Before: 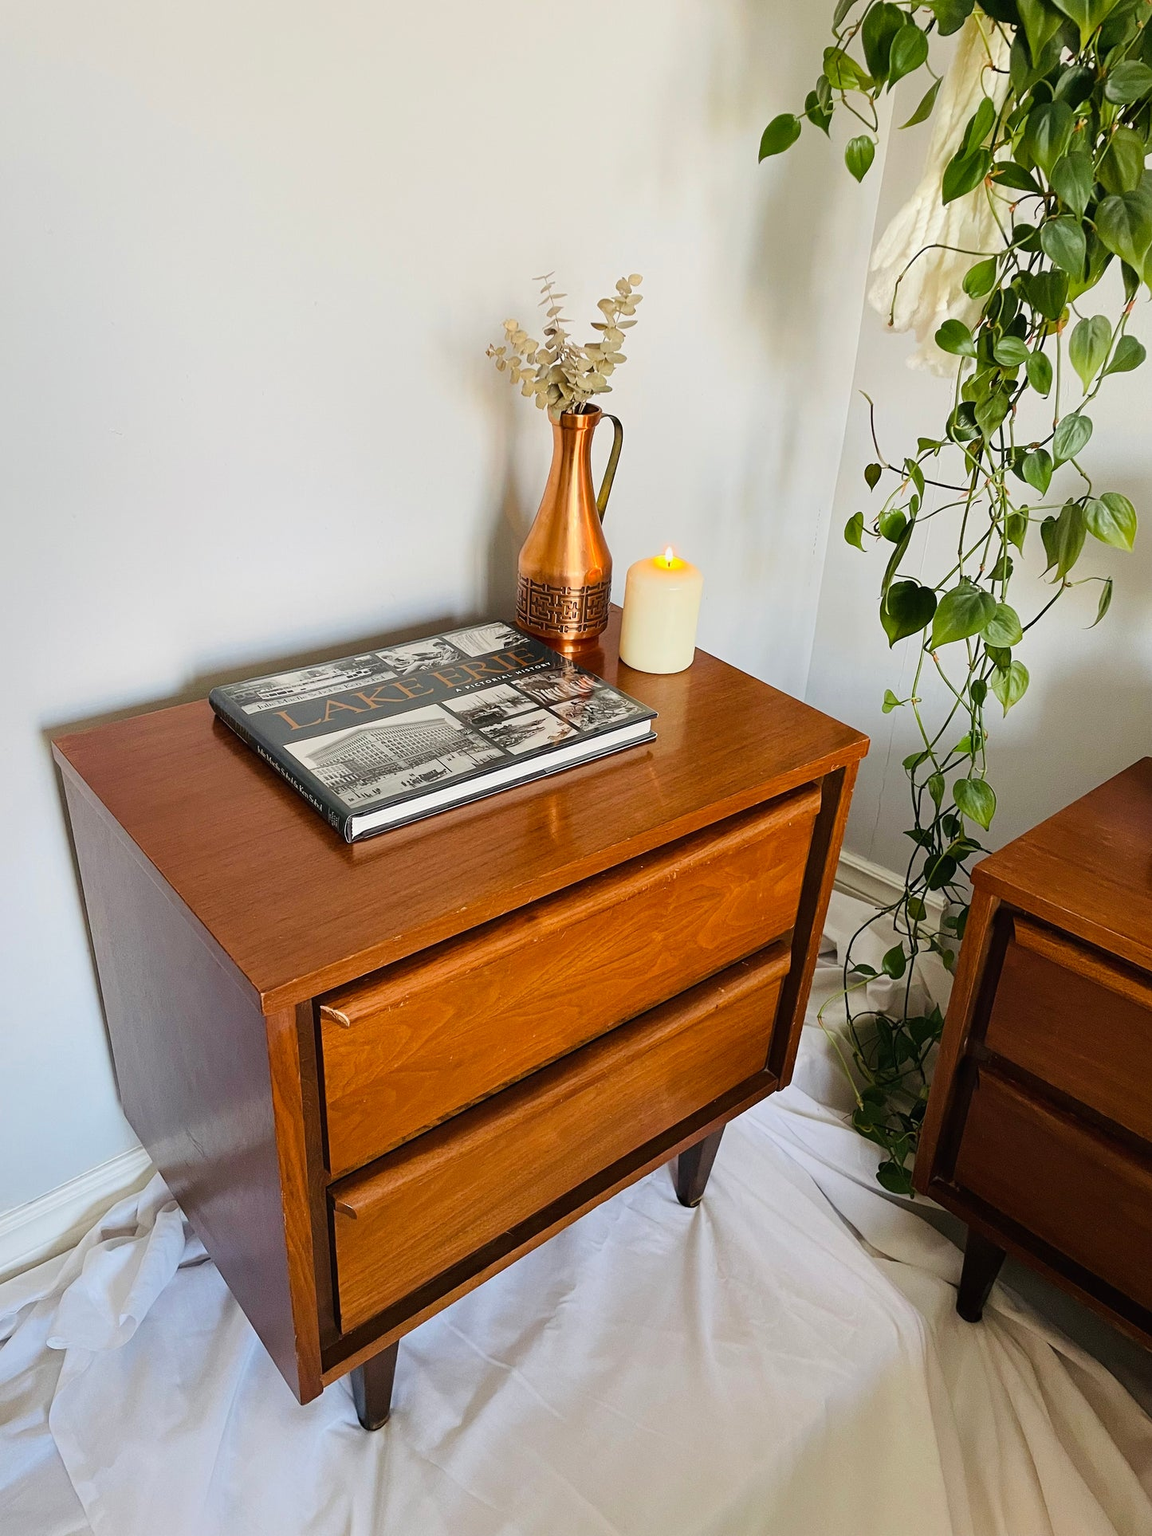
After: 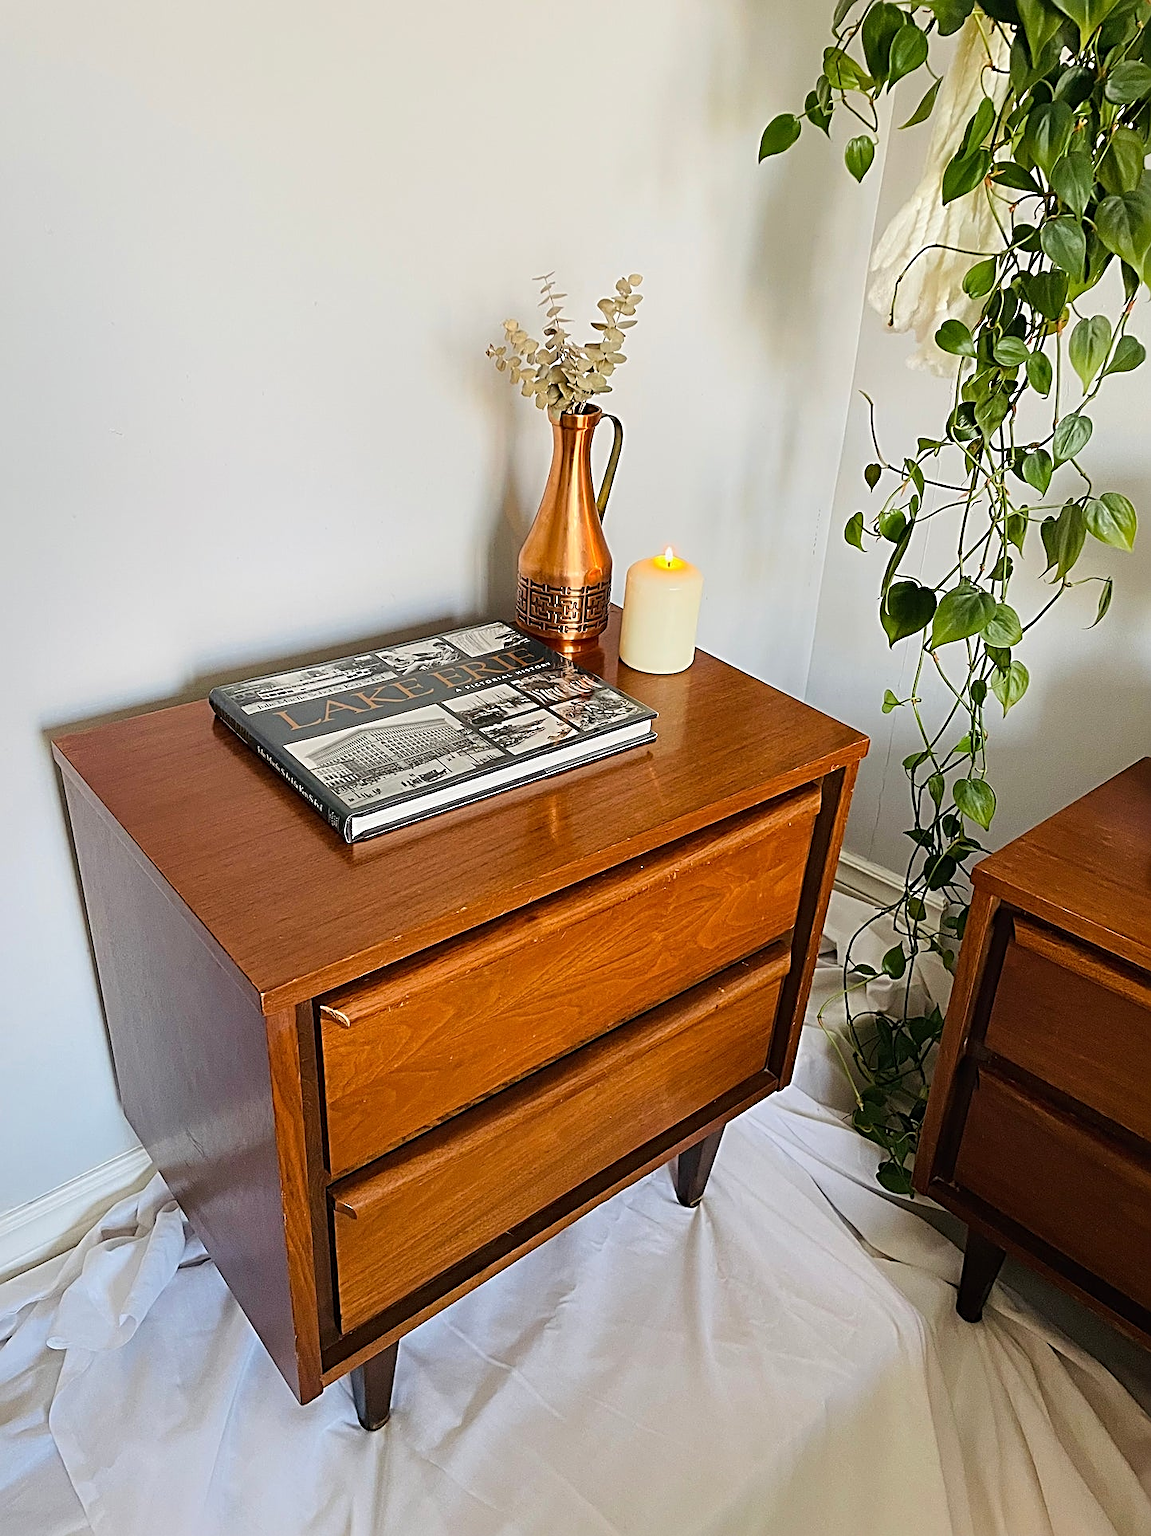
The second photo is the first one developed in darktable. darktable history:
sharpen: radius 3.001, amount 0.763
